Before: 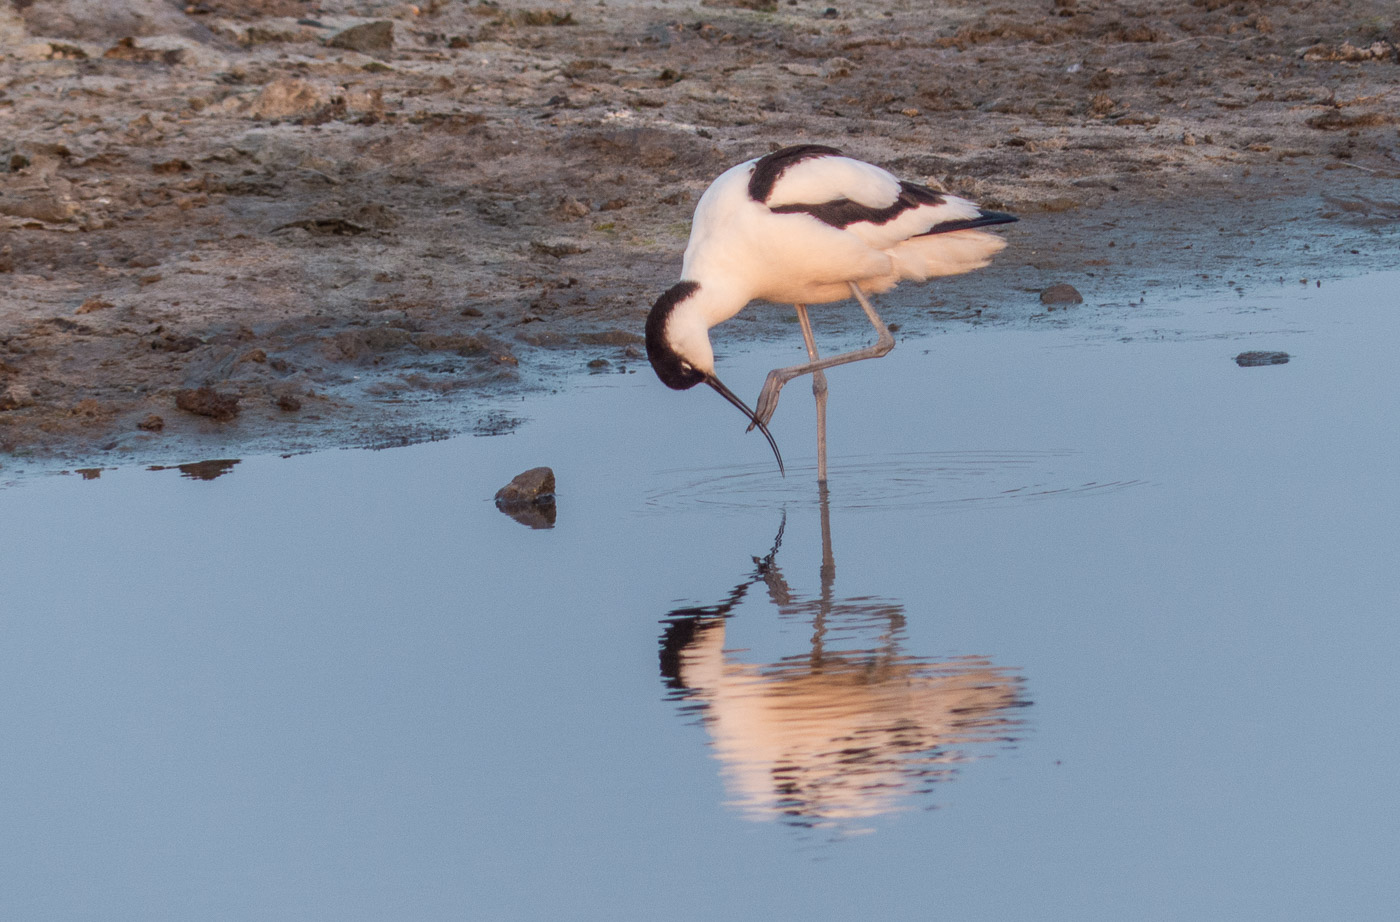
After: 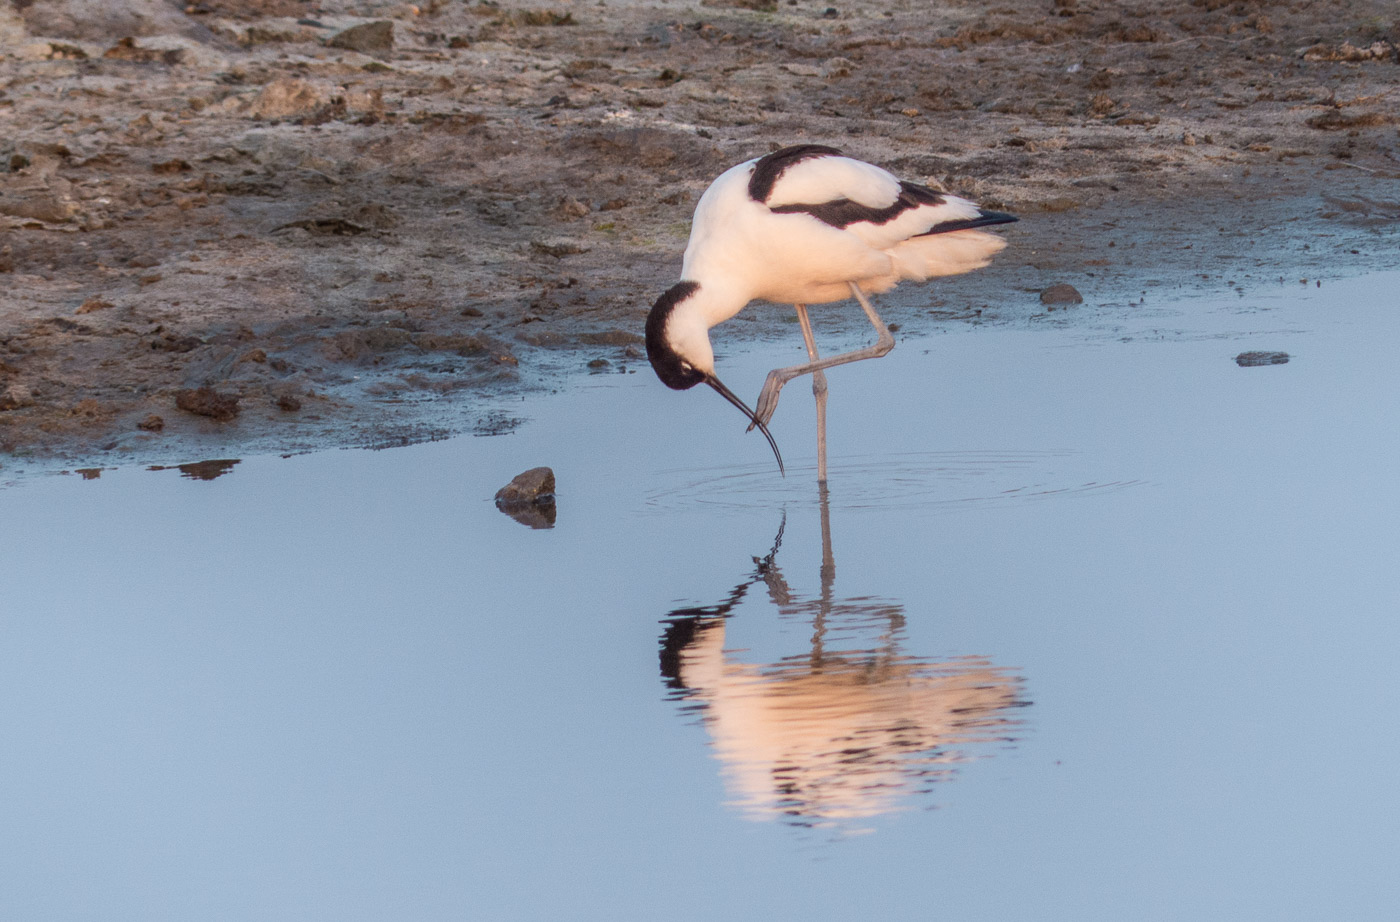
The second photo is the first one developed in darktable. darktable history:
shadows and highlights: shadows -54.31, highlights 87.31, soften with gaussian
